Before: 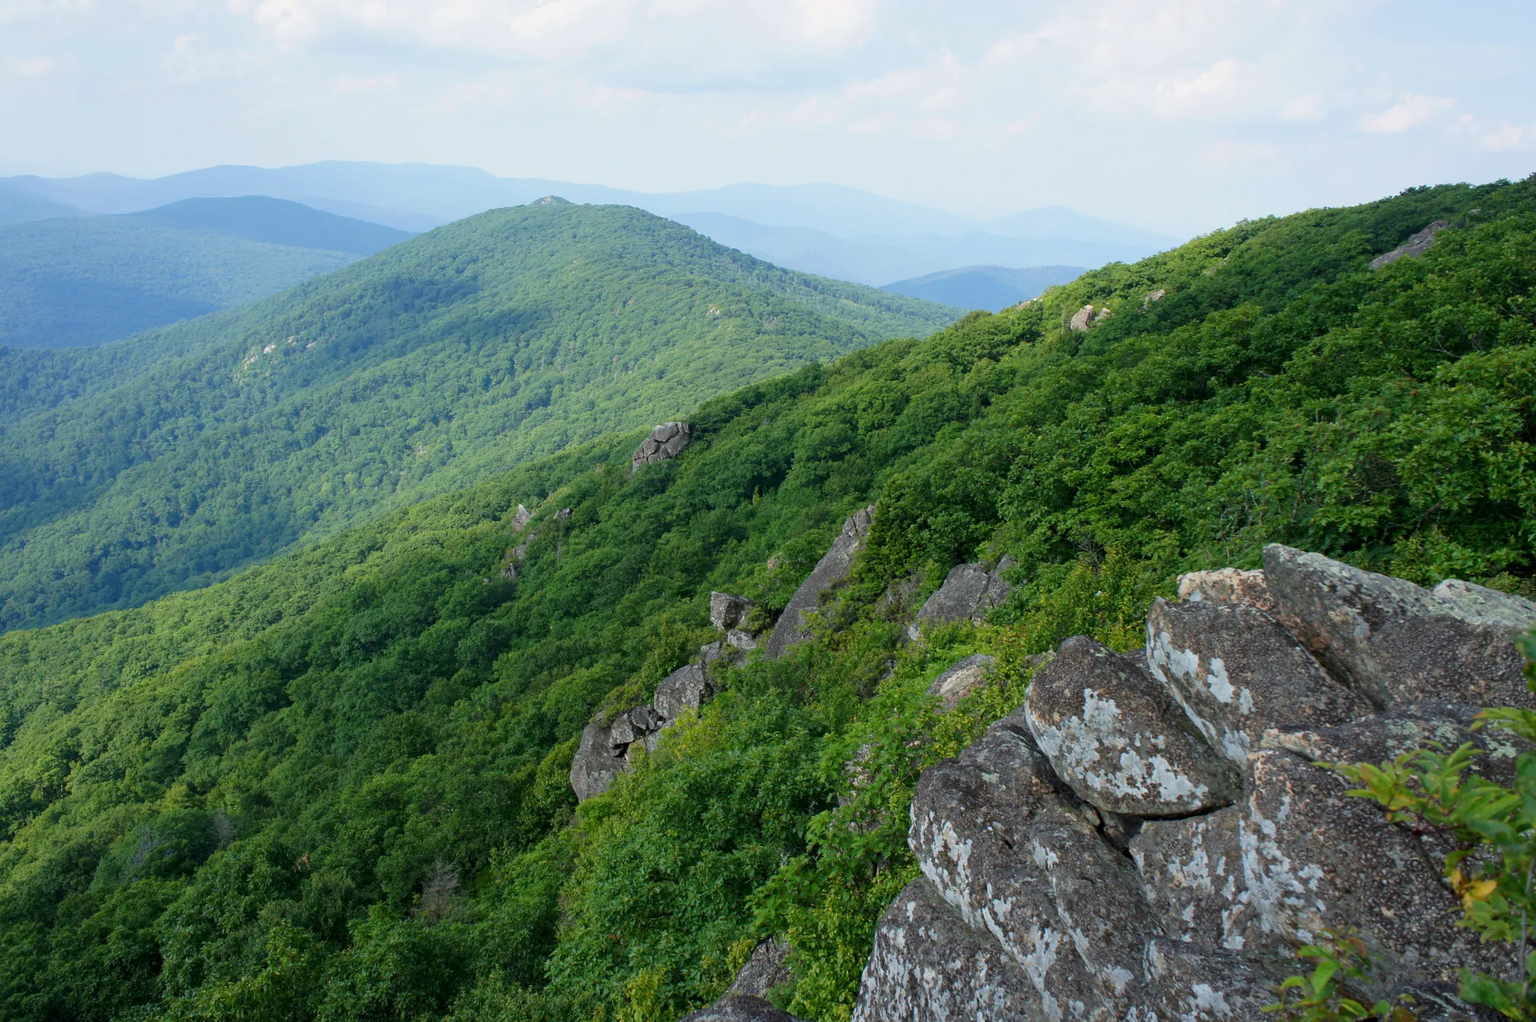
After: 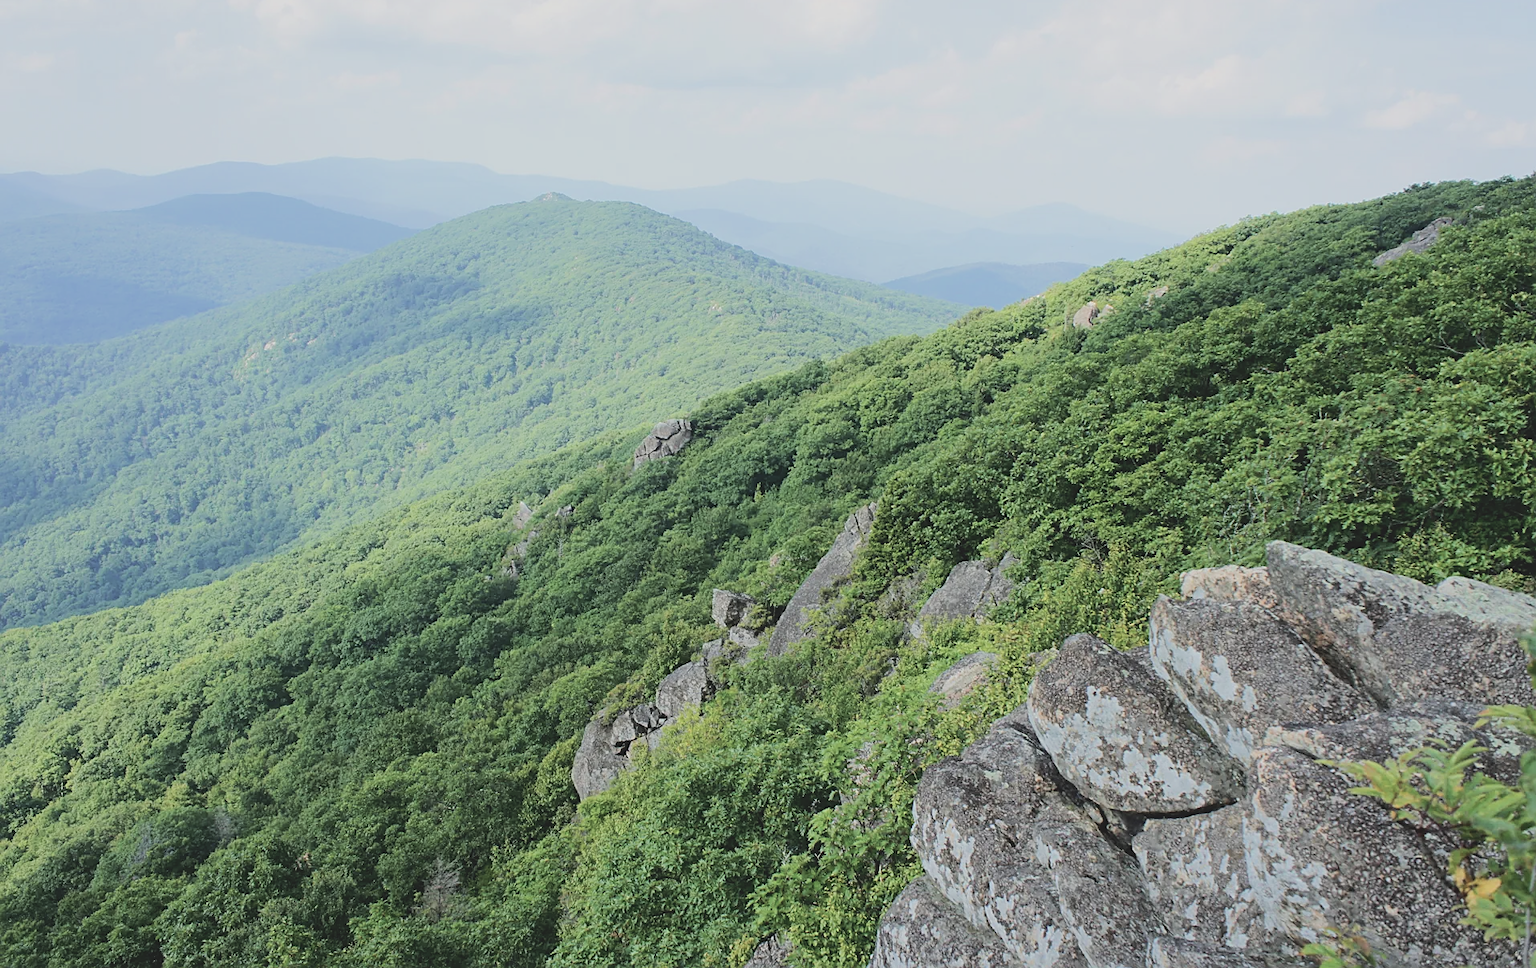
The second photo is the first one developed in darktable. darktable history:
contrast brightness saturation: contrast -0.247, saturation -0.422
tone equalizer: -7 EV 0.146 EV, -6 EV 0.639 EV, -5 EV 1.11 EV, -4 EV 1.34 EV, -3 EV 1.12 EV, -2 EV 0.6 EV, -1 EV 0.152 EV, edges refinement/feathering 500, mask exposure compensation -1.57 EV, preserve details no
sharpen: on, module defaults
crop: top 0.431%, right 0.257%, bottom 5.044%
